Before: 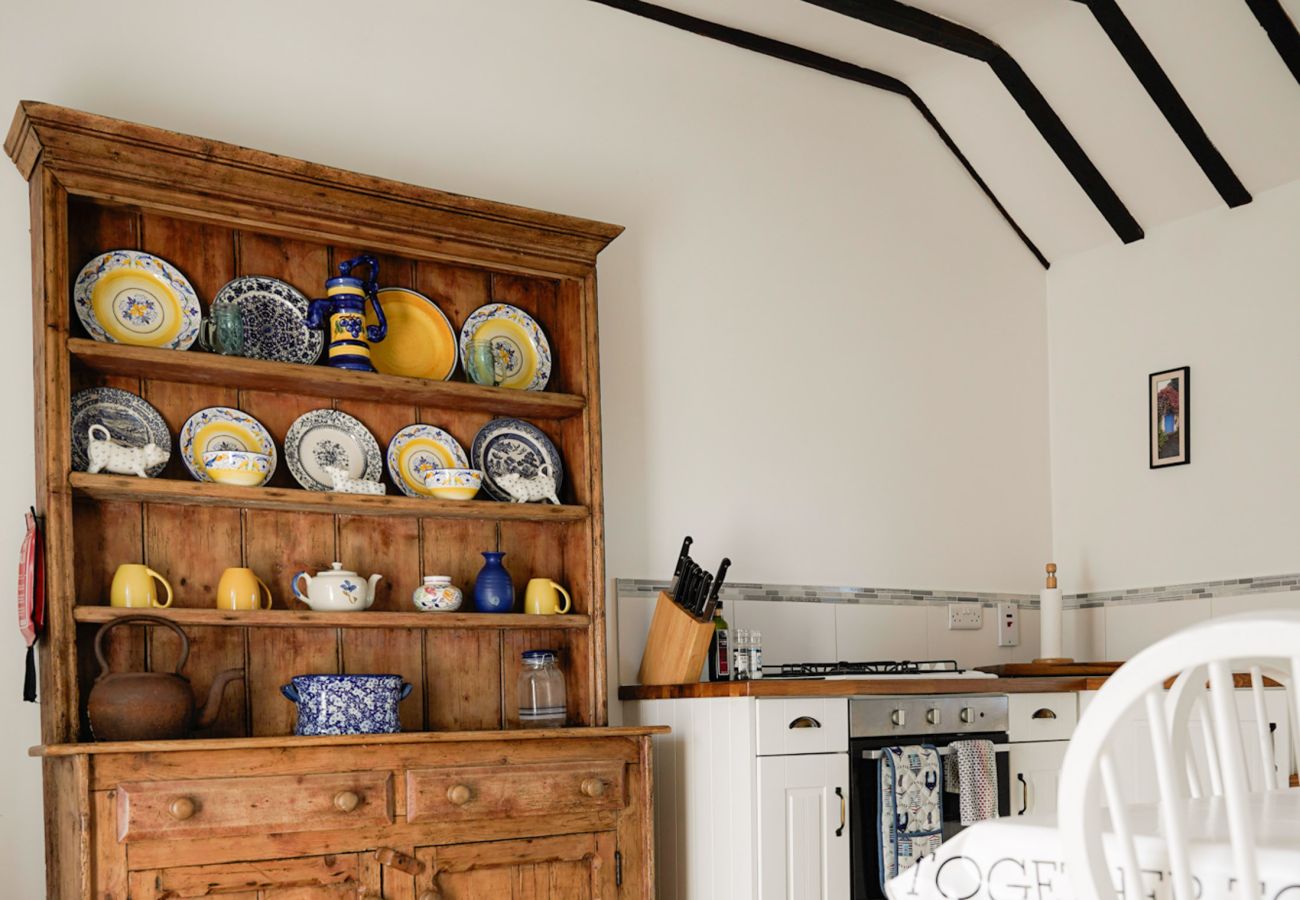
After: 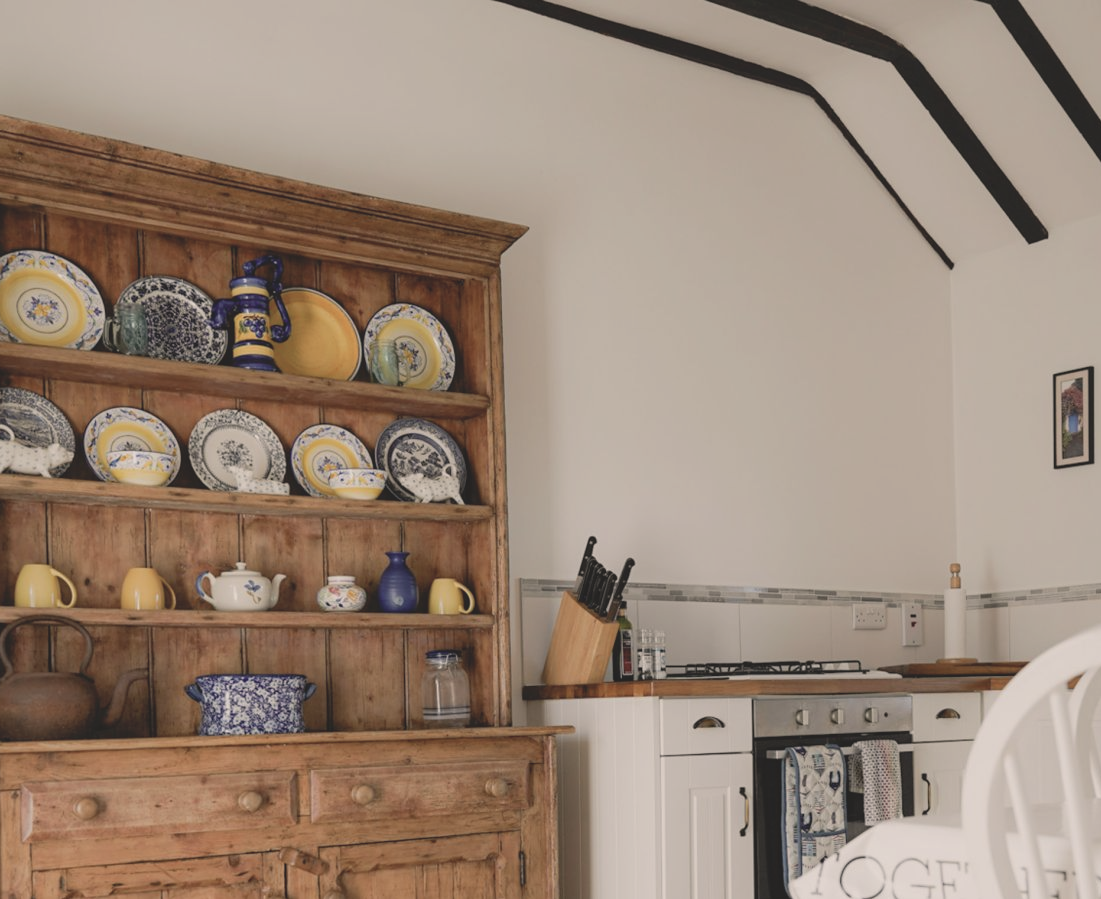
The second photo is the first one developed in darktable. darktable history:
color correction: highlights a* 3.58, highlights b* 5.14
contrast brightness saturation: contrast -0.262, saturation -0.426
crop: left 7.423%, right 7.811%
